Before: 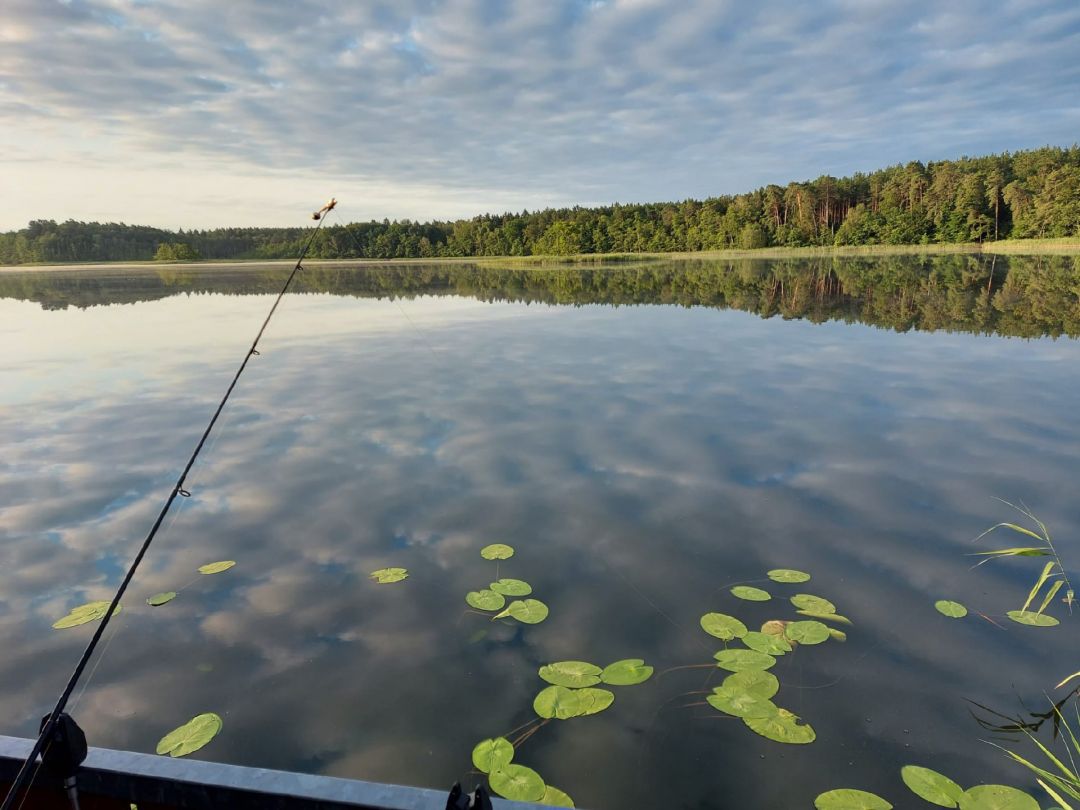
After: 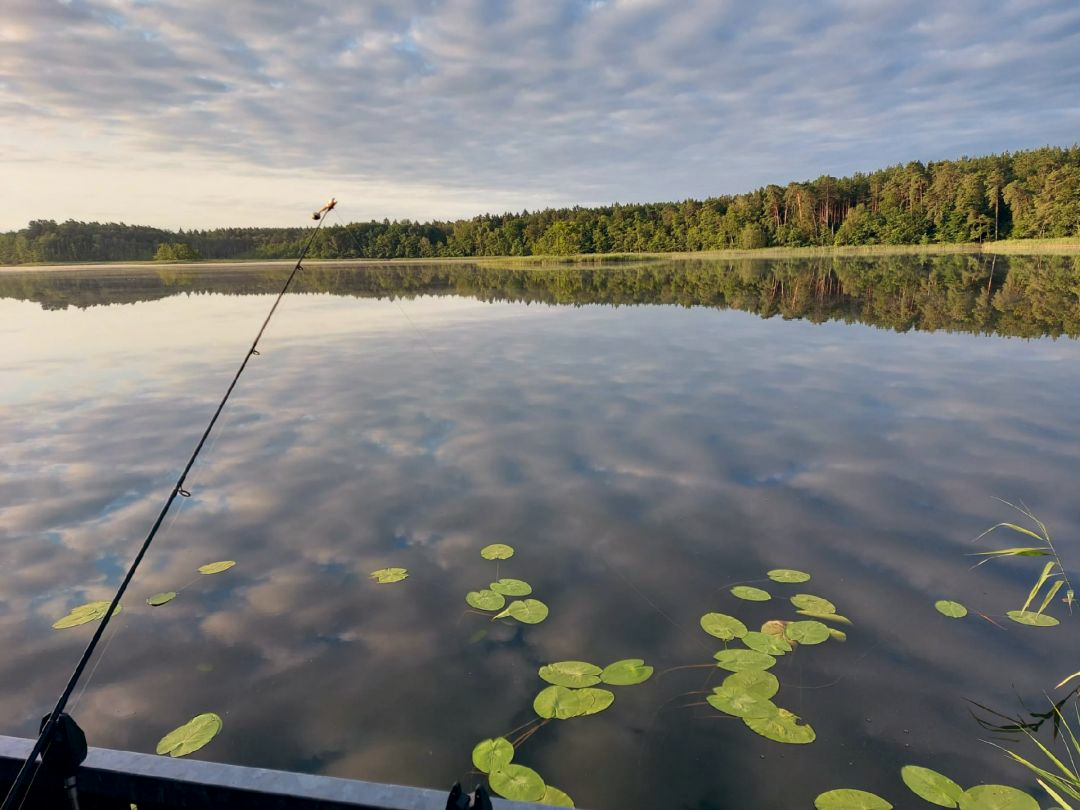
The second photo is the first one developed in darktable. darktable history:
color balance: lift [0.998, 0.998, 1.001, 1.002], gamma [0.995, 1.025, 0.992, 0.975], gain [0.995, 1.02, 0.997, 0.98]
